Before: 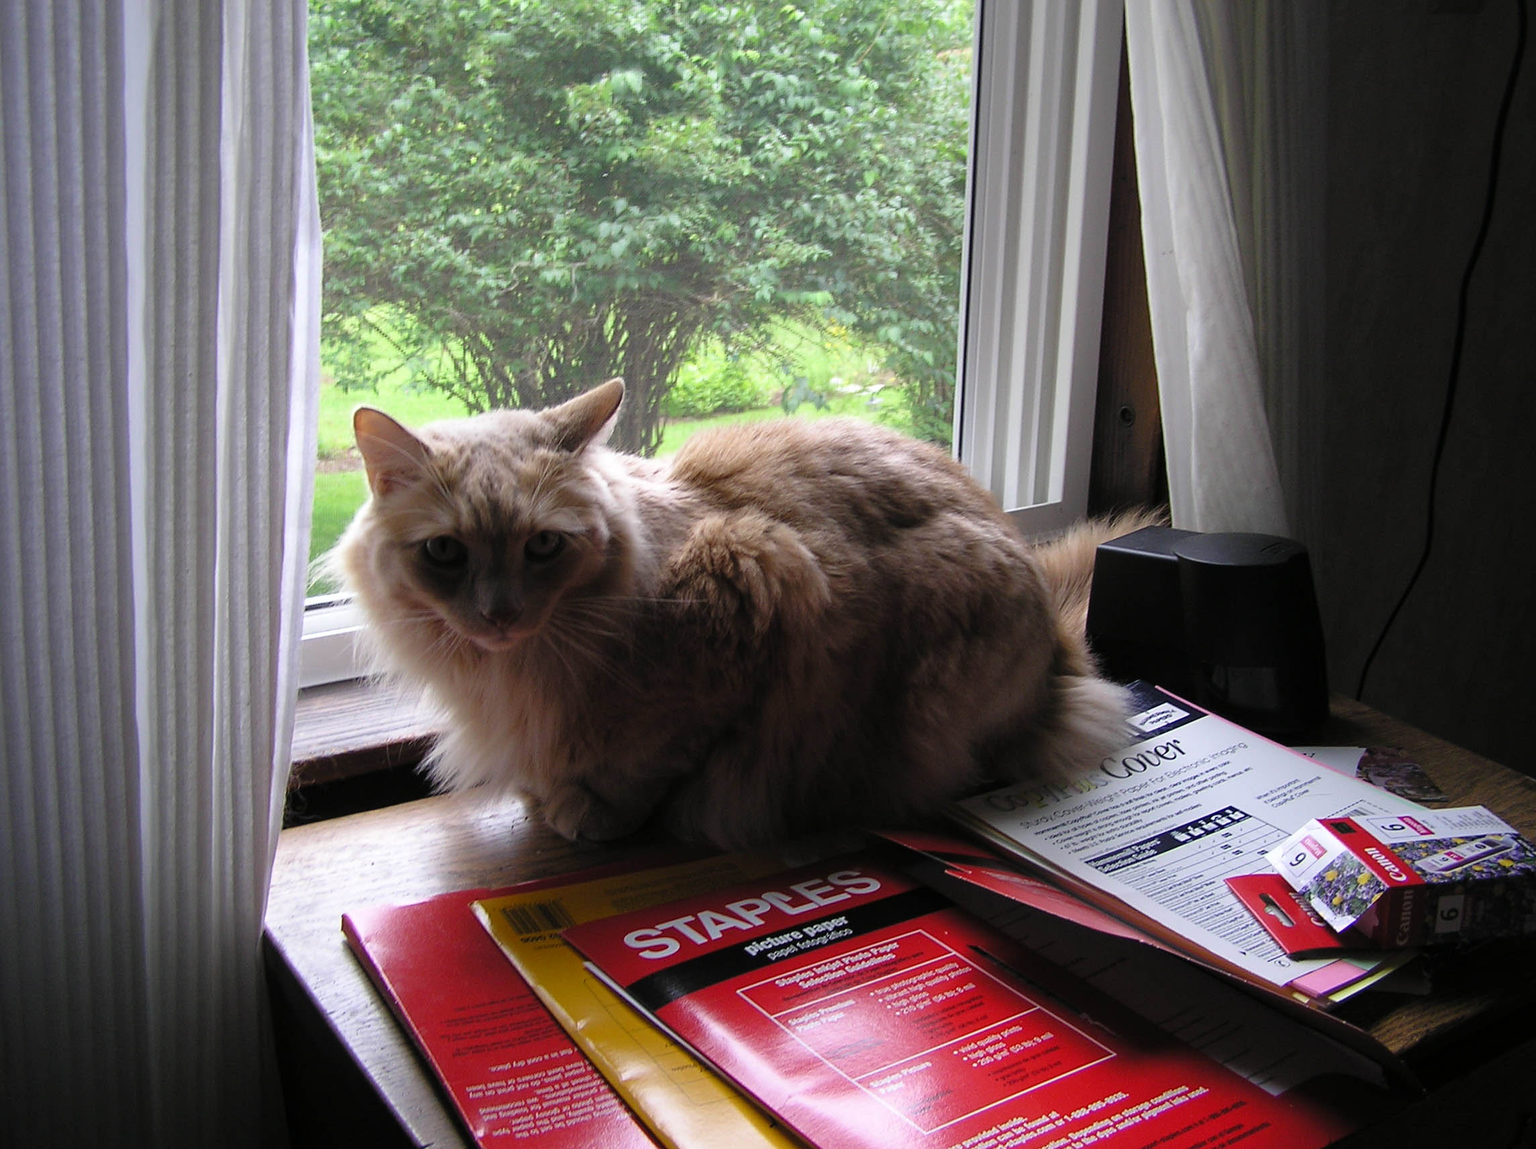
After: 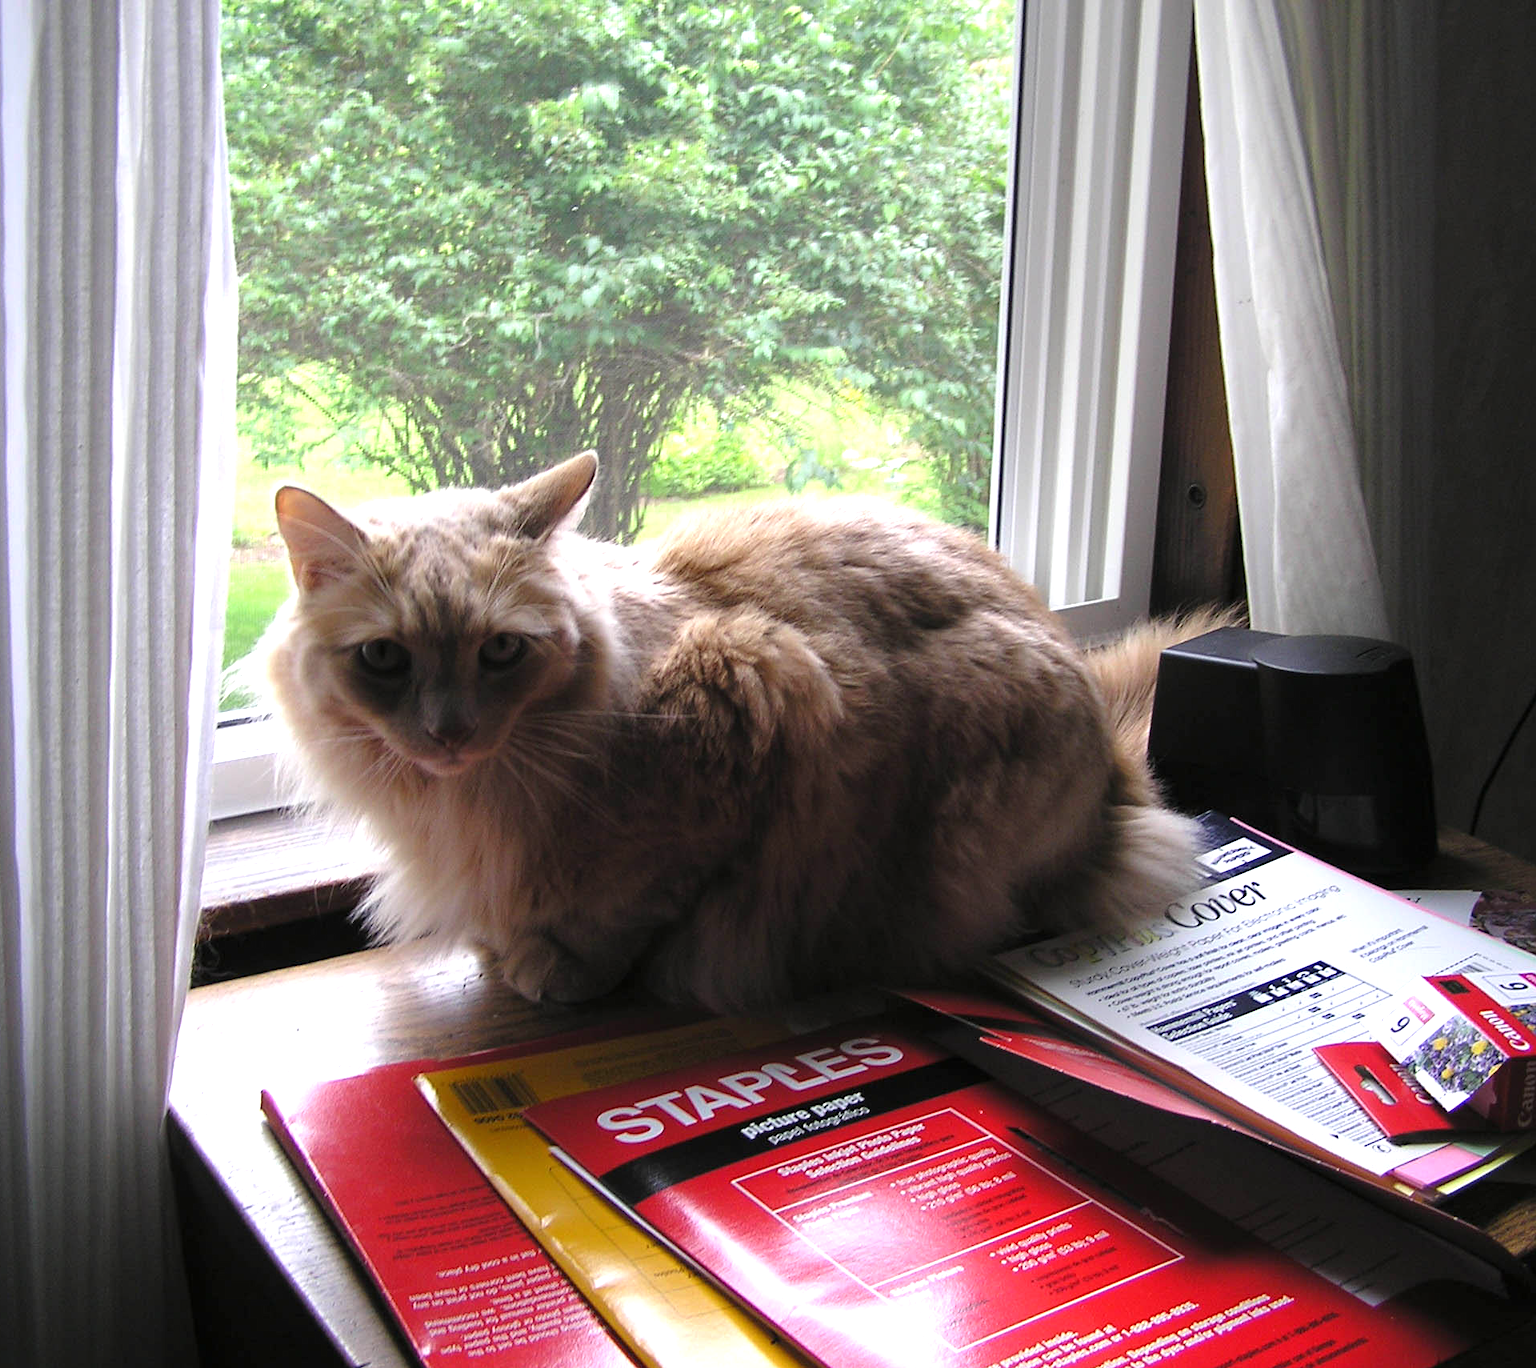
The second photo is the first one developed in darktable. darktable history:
crop: left 8.026%, right 7.374%
exposure: black level correction 0, exposure 0.7 EV, compensate exposure bias true, compensate highlight preservation false
